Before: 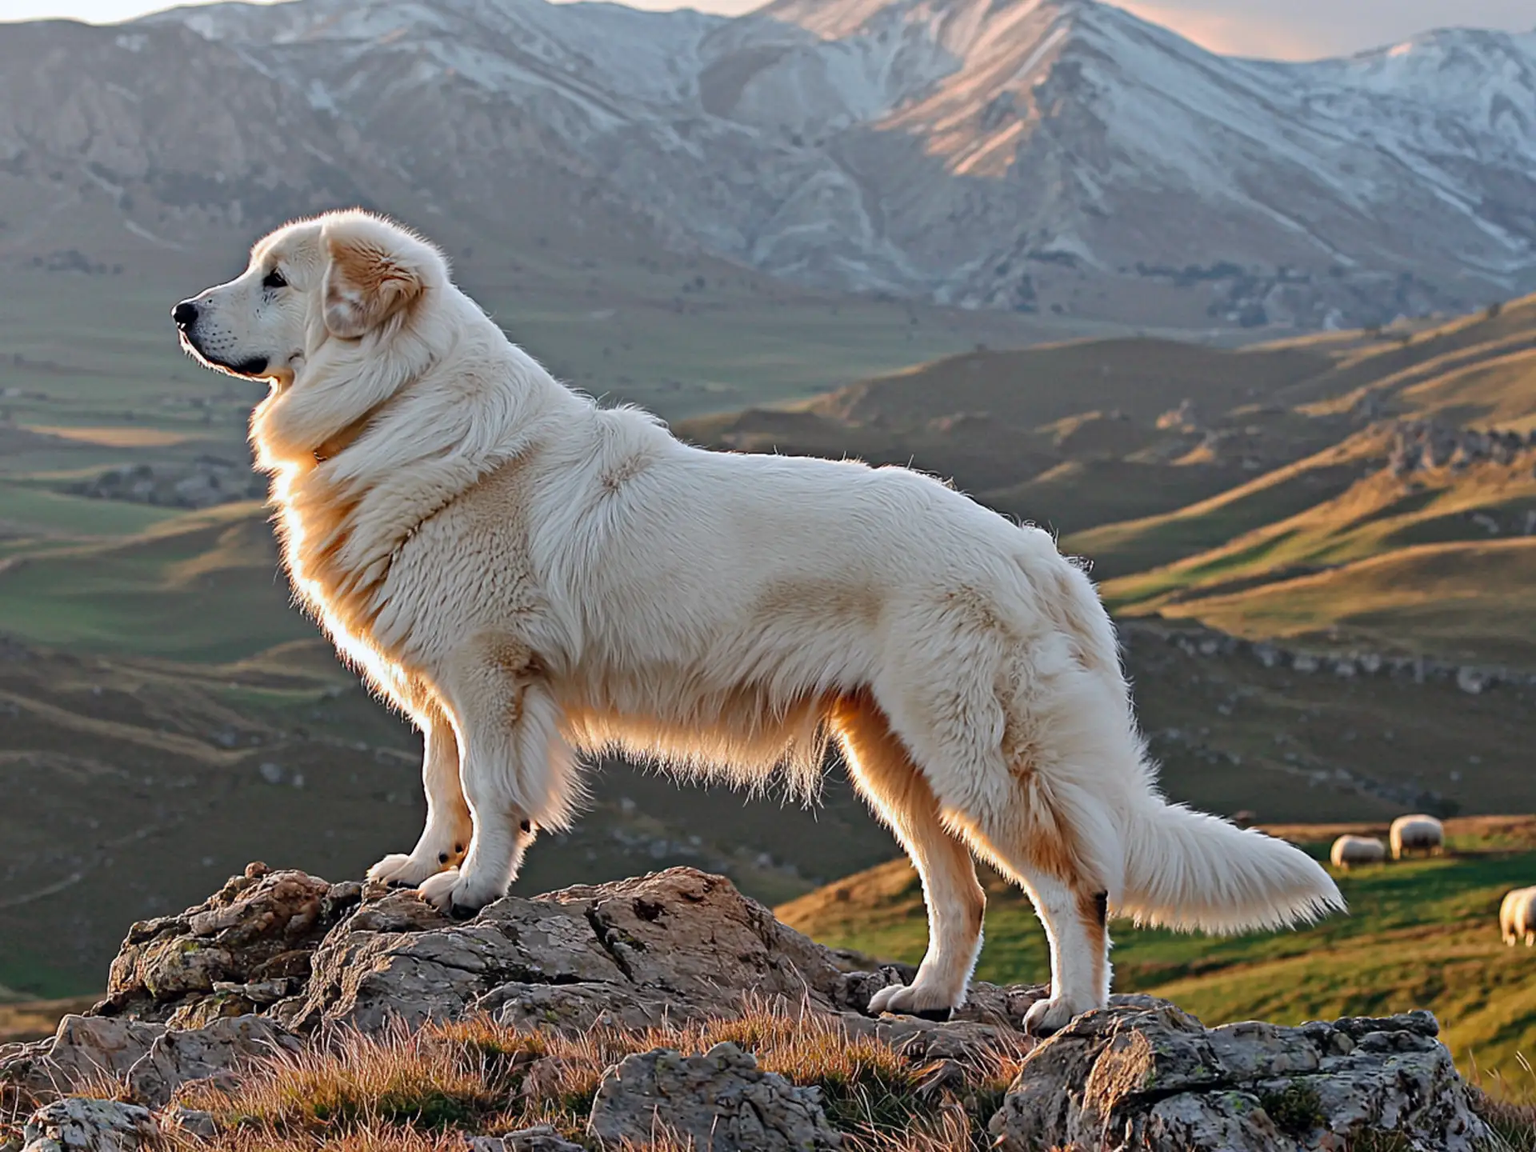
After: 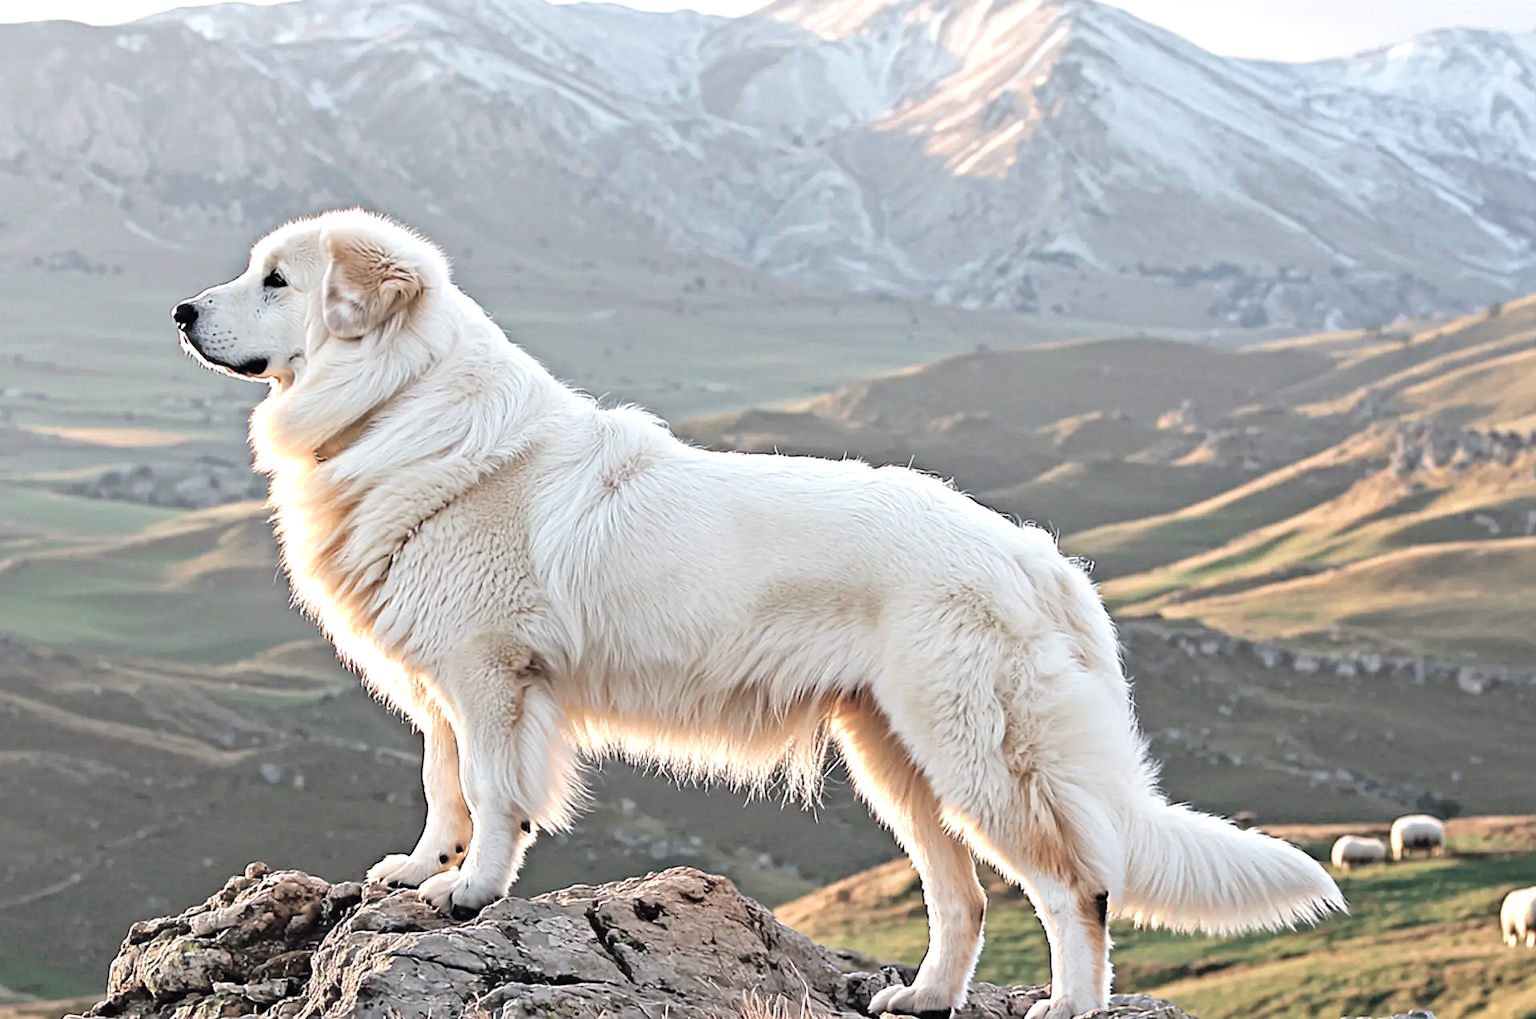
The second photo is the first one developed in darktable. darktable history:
exposure: exposure 0.26 EV, compensate highlight preservation false
crop and rotate: top 0%, bottom 11.469%
velvia: on, module defaults
tone equalizer: -8 EV -0.727 EV, -7 EV -0.67 EV, -6 EV -0.62 EV, -5 EV -0.412 EV, -3 EV 0.372 EV, -2 EV 0.6 EV, -1 EV 0.683 EV, +0 EV 0.731 EV
contrast brightness saturation: brightness 0.182, saturation -0.506
